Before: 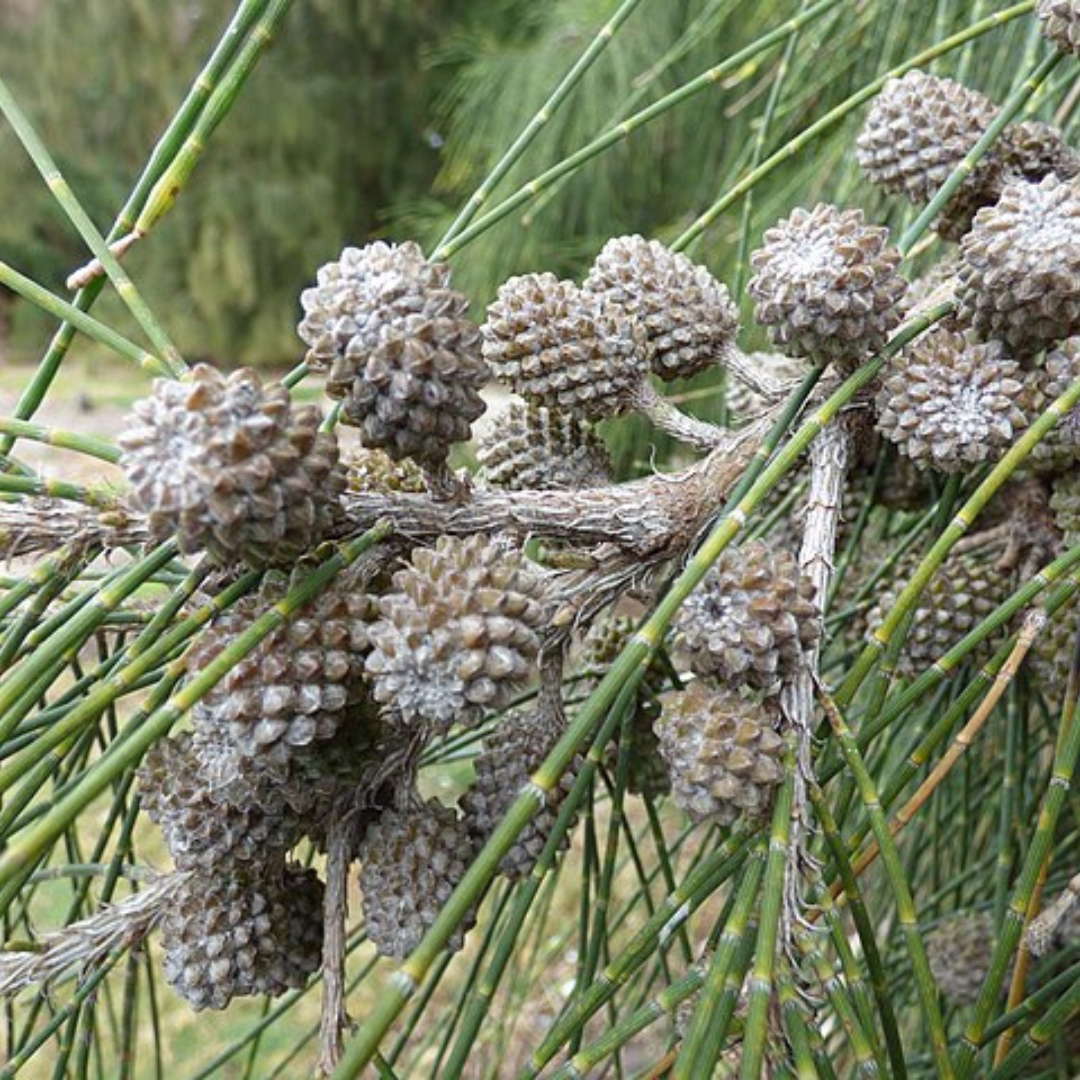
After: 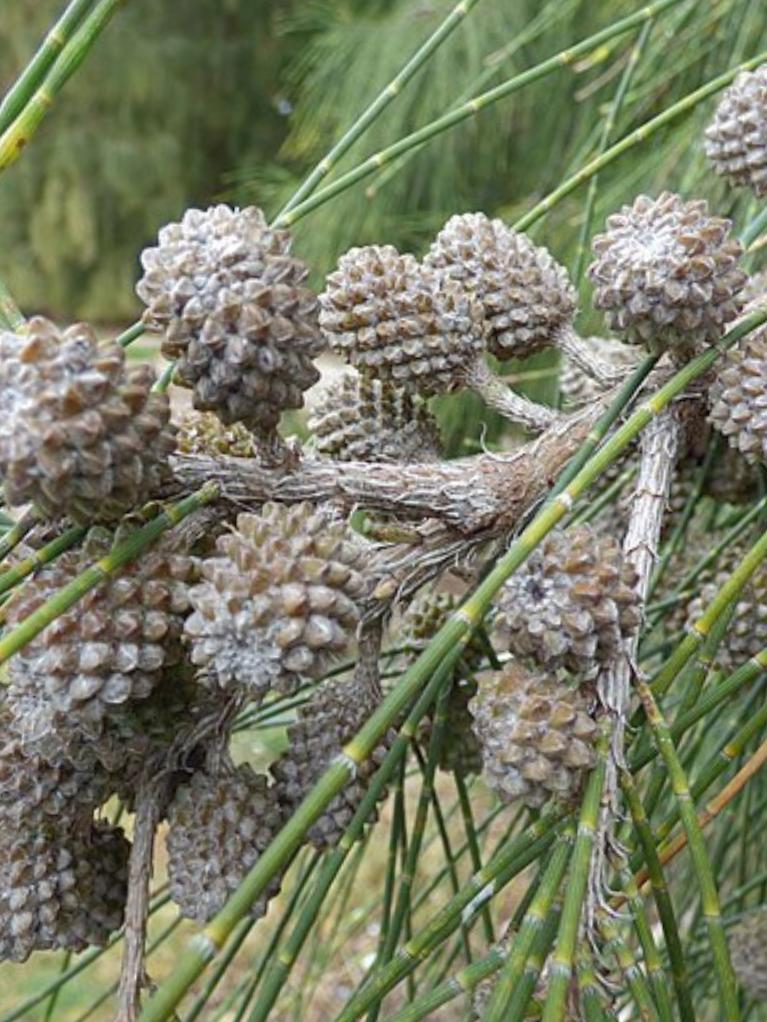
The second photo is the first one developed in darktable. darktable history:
crop and rotate: angle -3.27°, left 14.277%, top 0.028%, right 10.766%, bottom 0.028%
levels: levels [0, 0.498, 1]
shadows and highlights: on, module defaults
